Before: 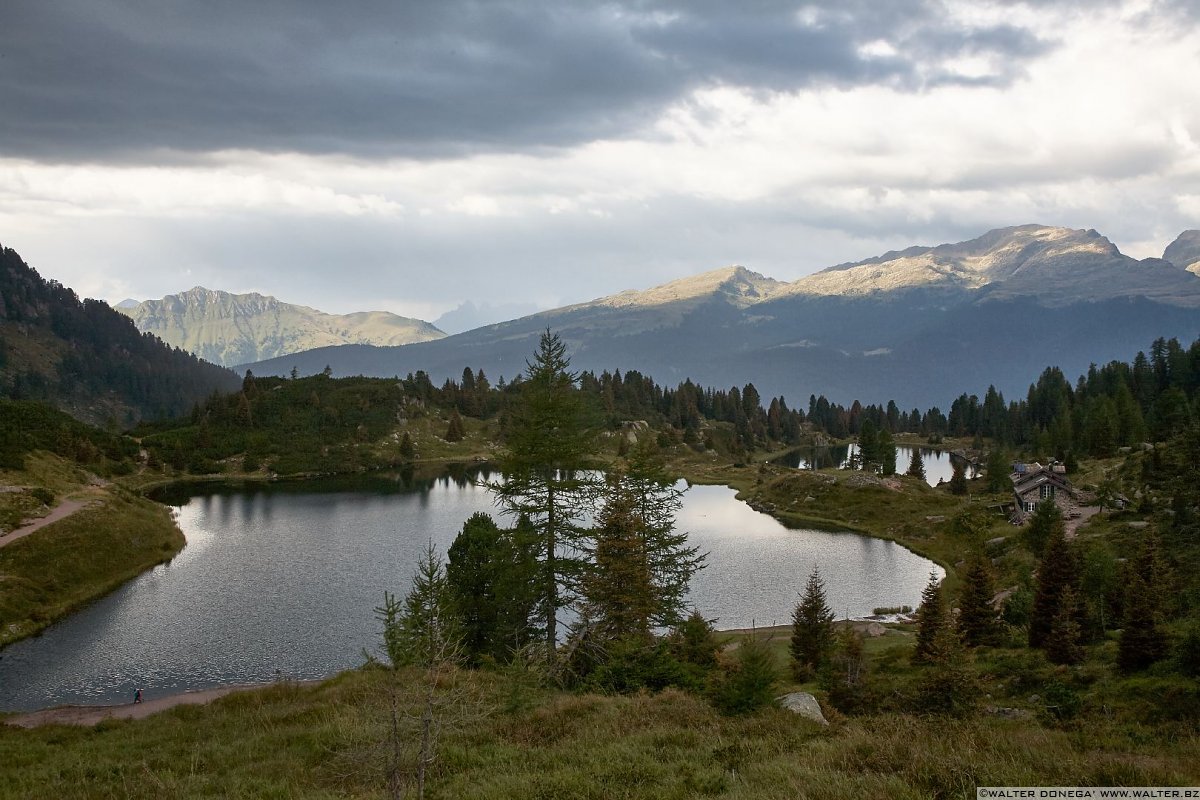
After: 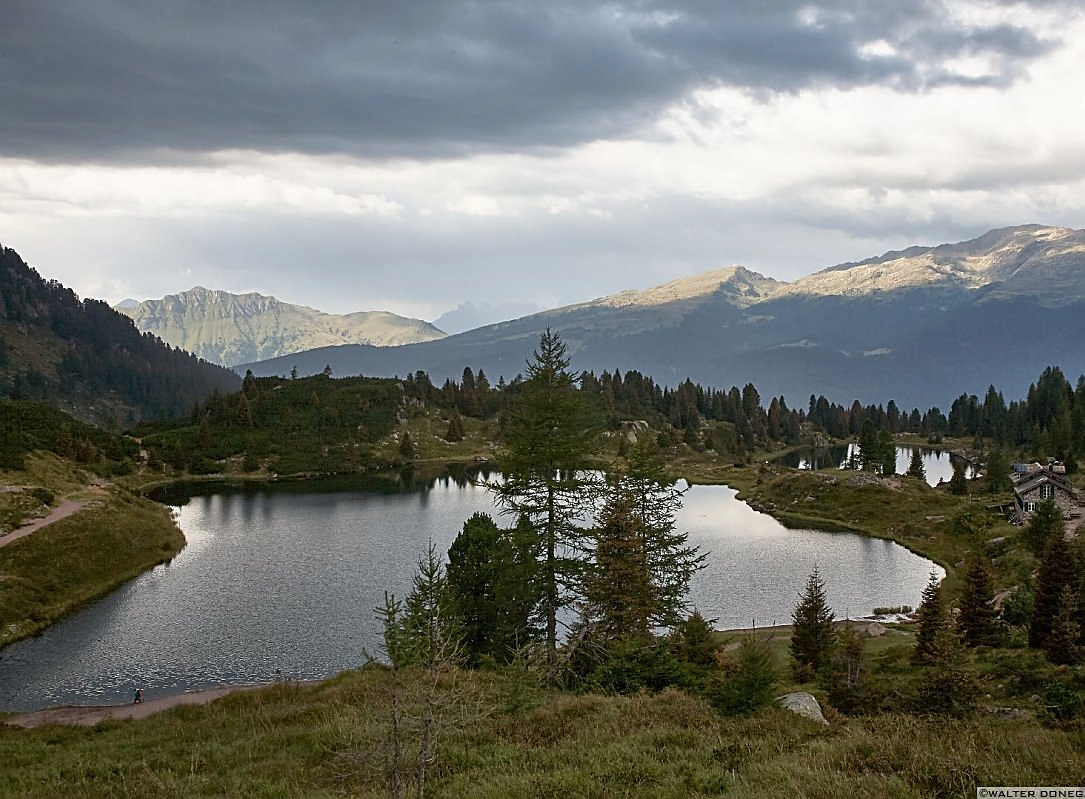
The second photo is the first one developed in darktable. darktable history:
sharpen: amount 0.496
contrast brightness saturation: saturation -0.025
crop: right 9.522%, bottom 0.047%
shadows and highlights: shadows 29.39, highlights -28.79, highlights color adjustment 0.424%, low approximation 0.01, soften with gaussian
